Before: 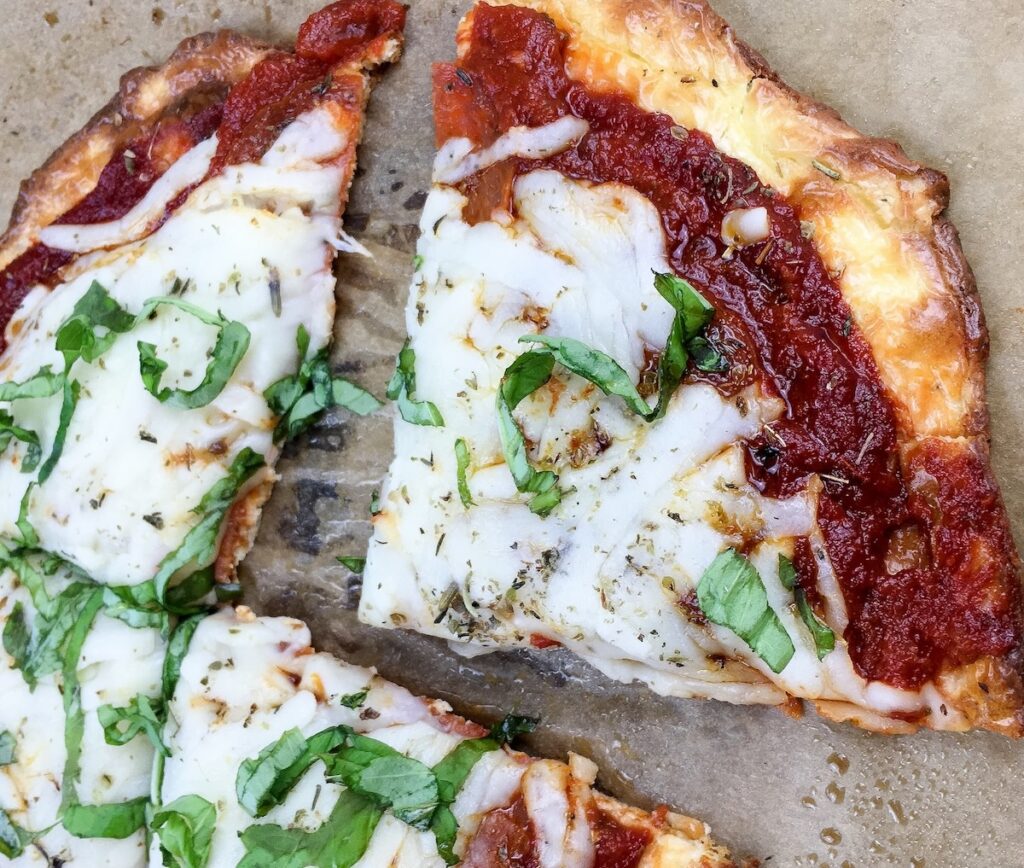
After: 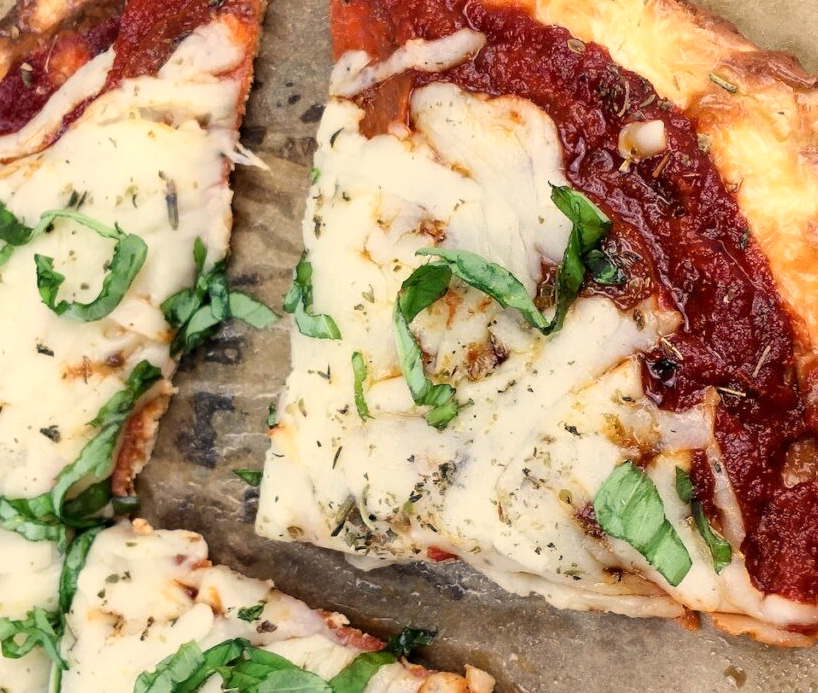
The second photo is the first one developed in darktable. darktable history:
white balance: red 1.123, blue 0.83
crop and rotate: left 10.071%, top 10.071%, right 10.02%, bottom 10.02%
exposure: exposure -0.05 EV
